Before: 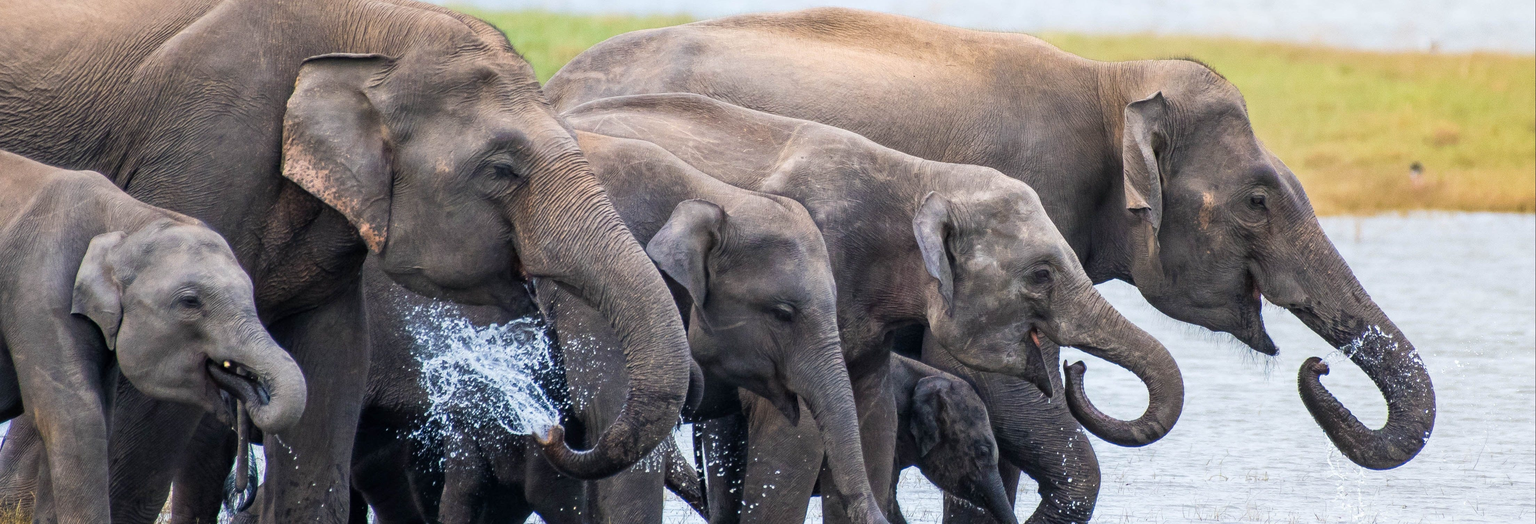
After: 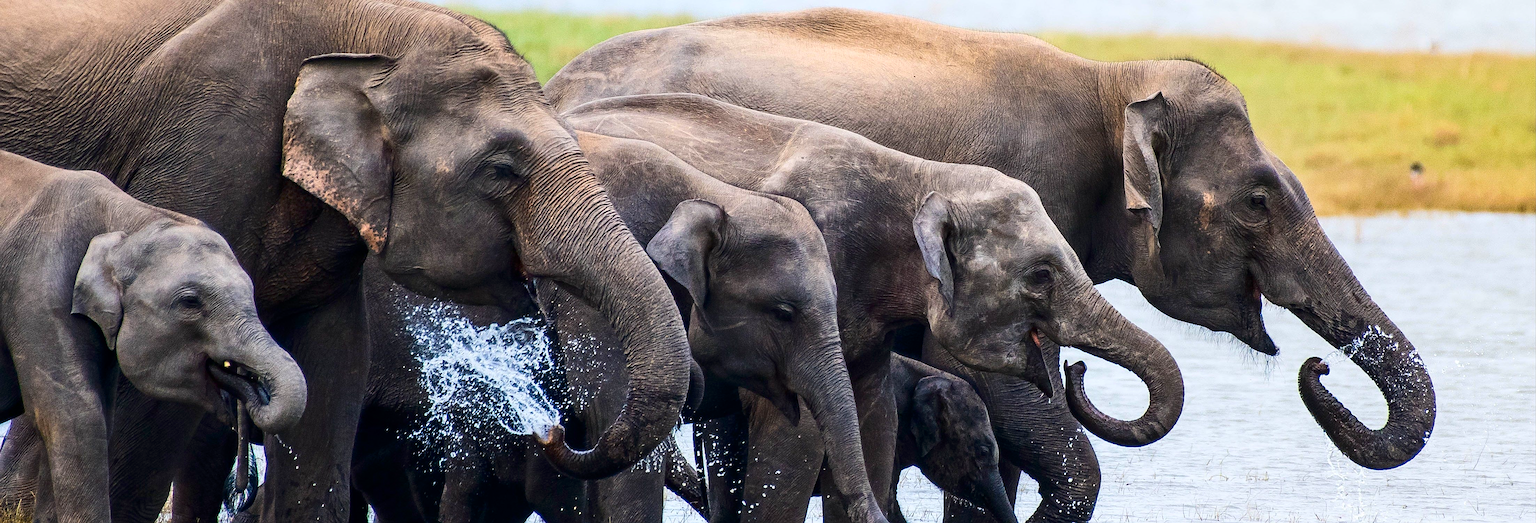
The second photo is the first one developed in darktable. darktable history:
sharpen: on, module defaults
contrast brightness saturation: contrast 0.212, brightness -0.103, saturation 0.213
